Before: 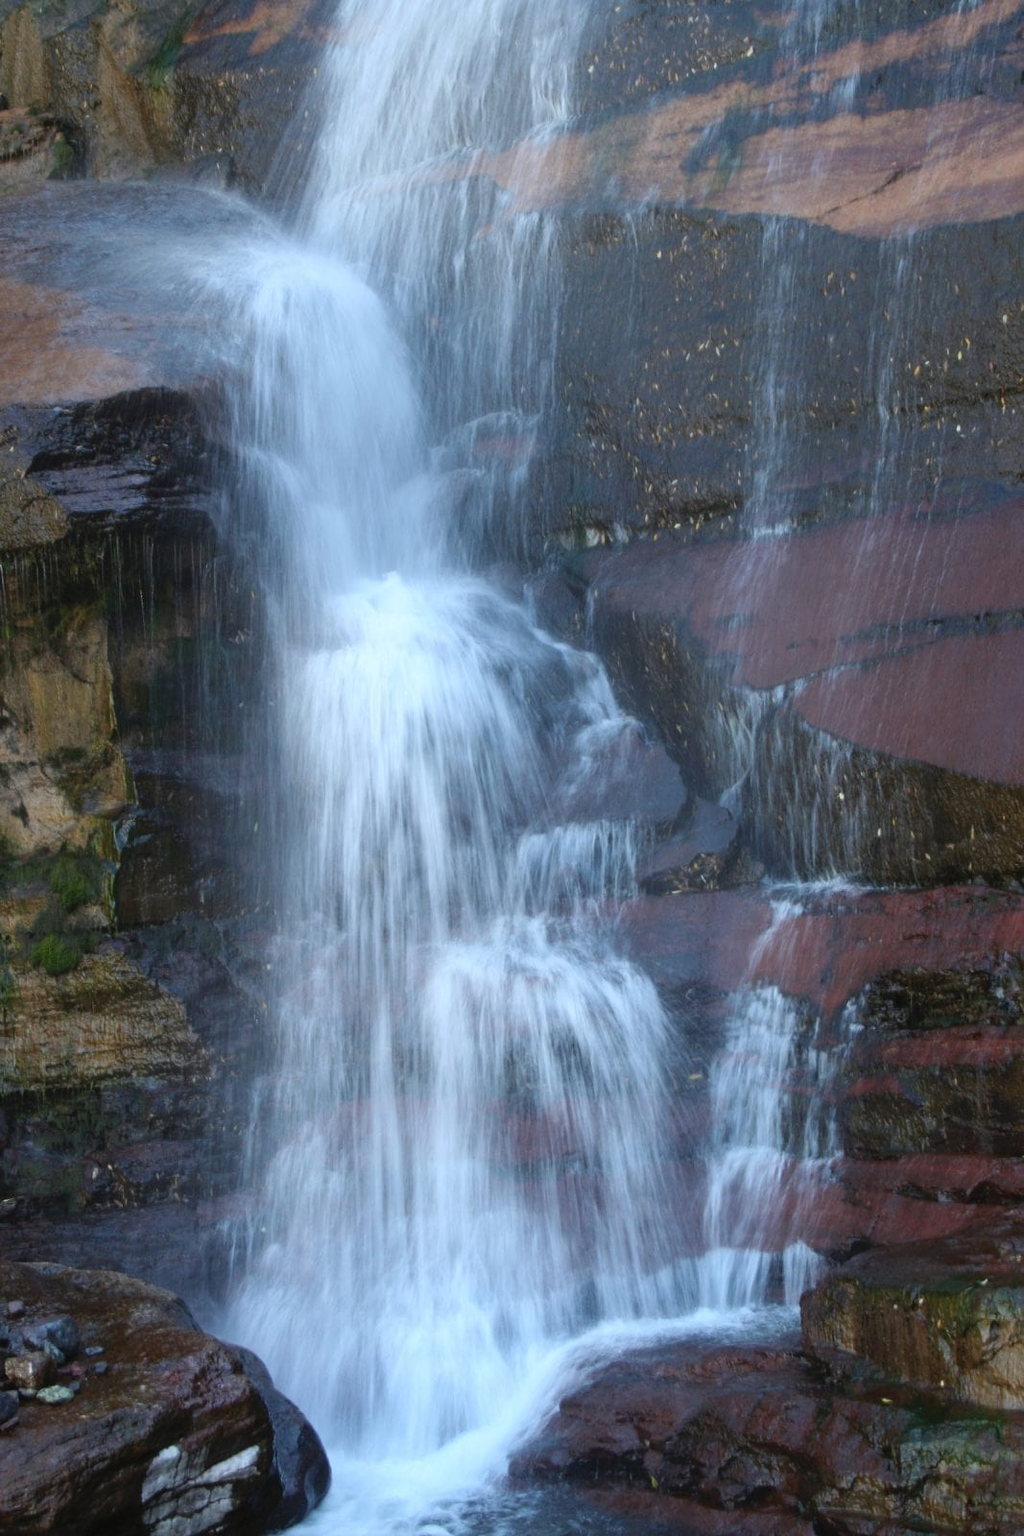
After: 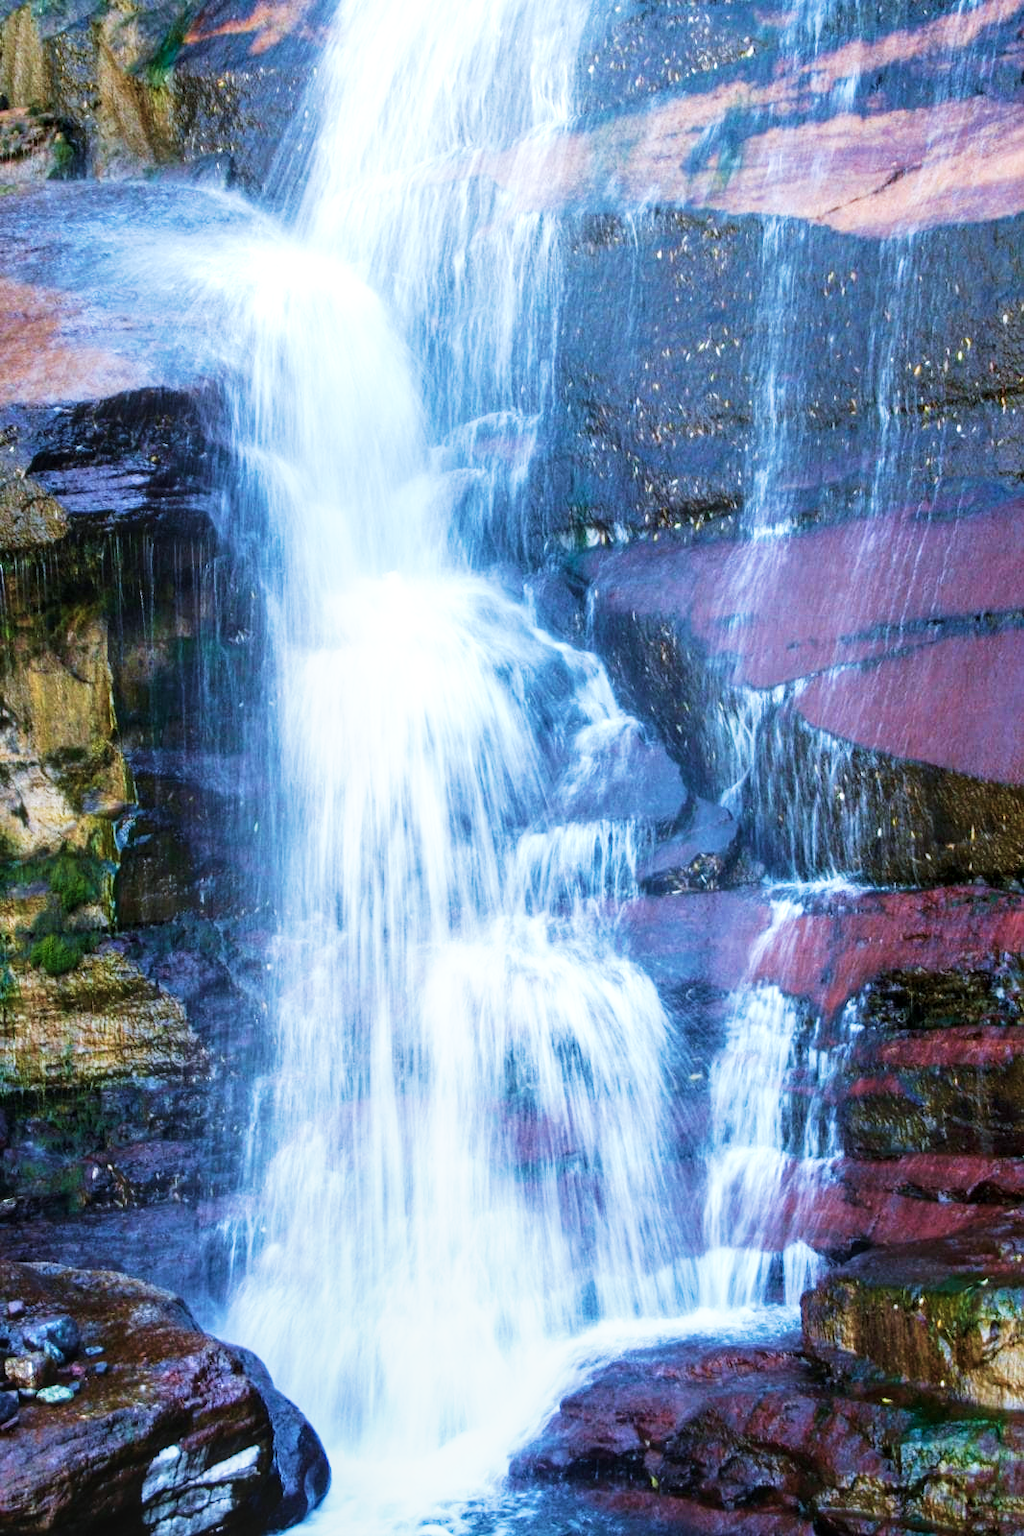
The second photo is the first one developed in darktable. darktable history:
white balance: red 0.954, blue 1.079
base curve: curves: ch0 [(0, 0) (0.007, 0.004) (0.027, 0.03) (0.046, 0.07) (0.207, 0.54) (0.442, 0.872) (0.673, 0.972) (1, 1)], preserve colors none
velvia: strength 45%
local contrast: on, module defaults
